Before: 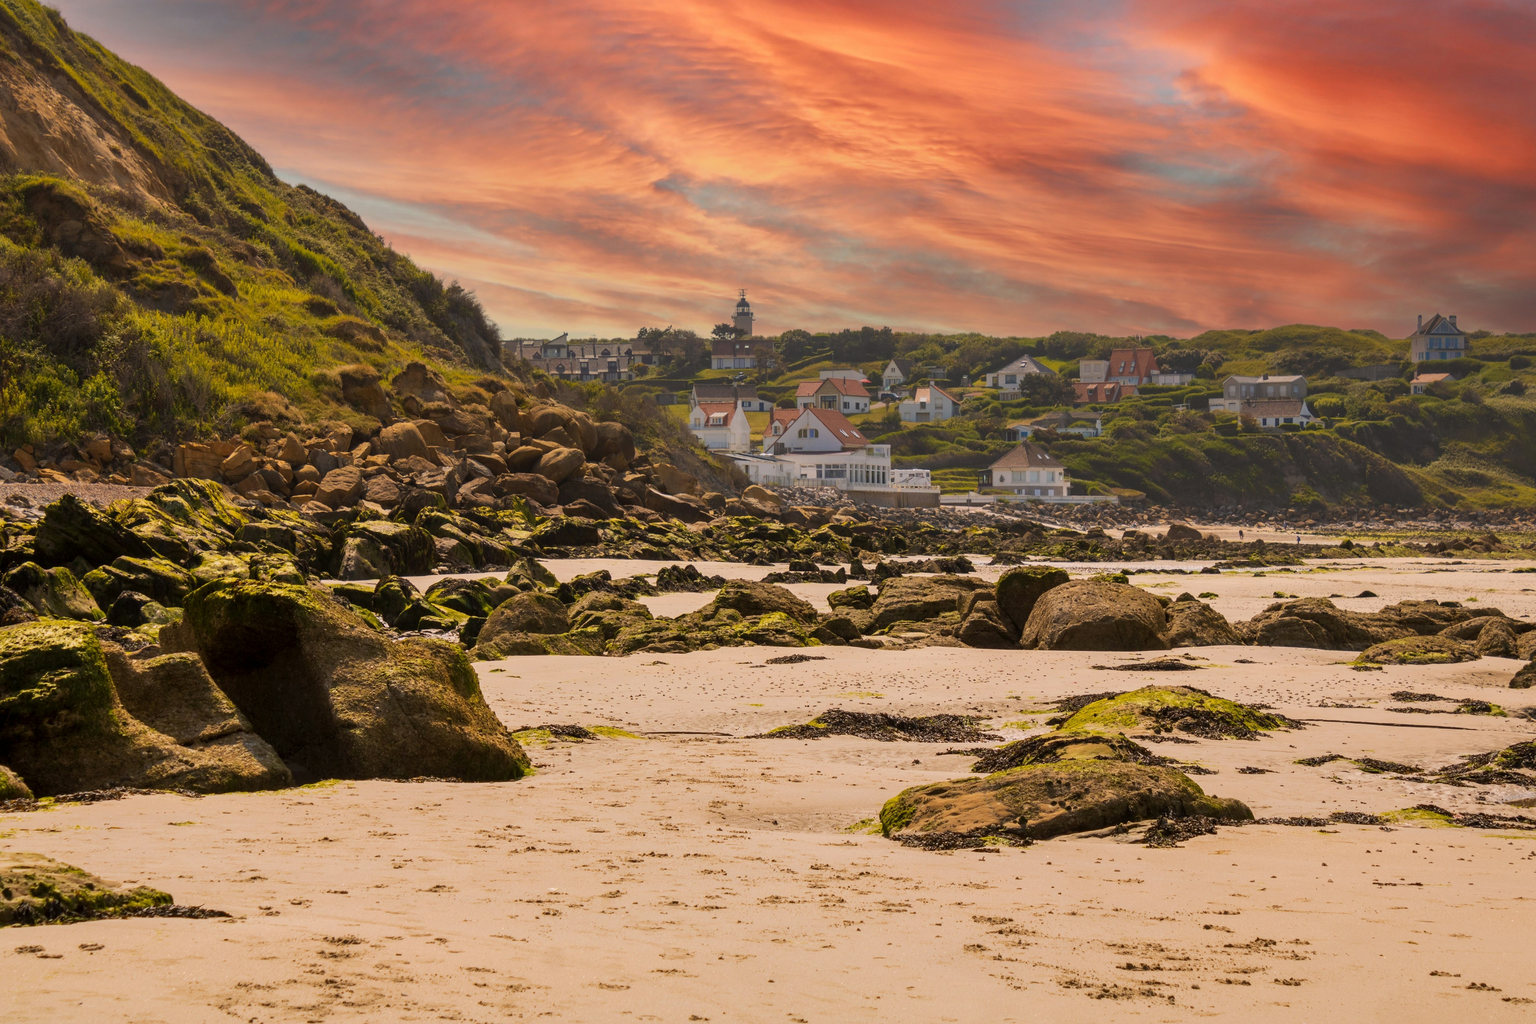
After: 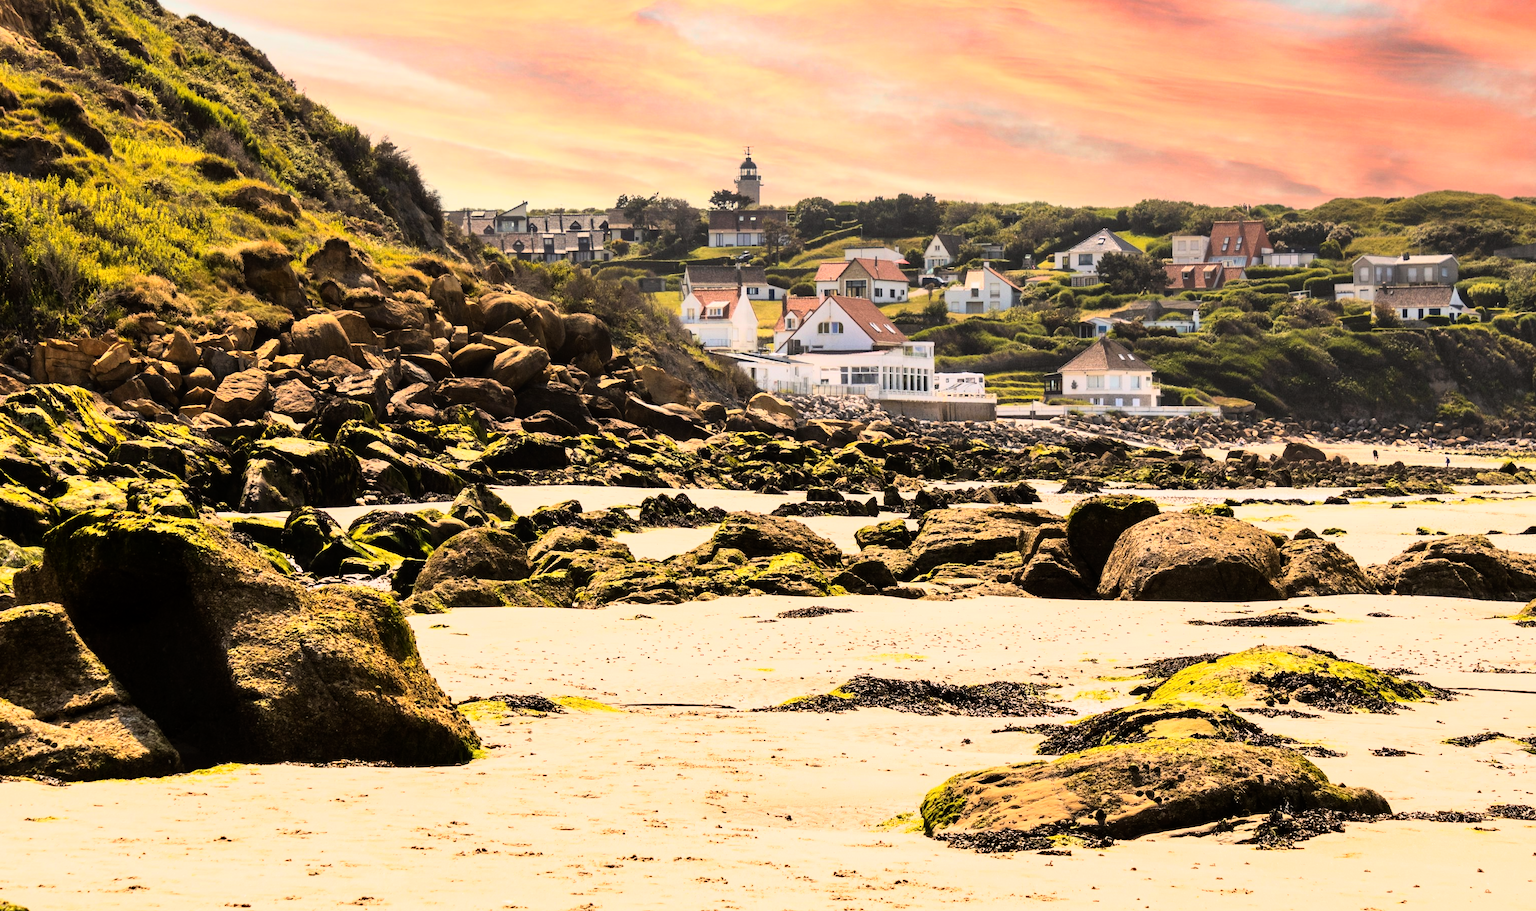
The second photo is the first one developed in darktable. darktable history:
crop: left 9.712%, top 16.928%, right 10.845%, bottom 12.332%
rgb curve: curves: ch0 [(0, 0) (0.21, 0.15) (0.24, 0.21) (0.5, 0.75) (0.75, 0.96) (0.89, 0.99) (1, 1)]; ch1 [(0, 0.02) (0.21, 0.13) (0.25, 0.2) (0.5, 0.67) (0.75, 0.9) (0.89, 0.97) (1, 1)]; ch2 [(0, 0.02) (0.21, 0.13) (0.25, 0.2) (0.5, 0.67) (0.75, 0.9) (0.89, 0.97) (1, 1)], compensate middle gray true
